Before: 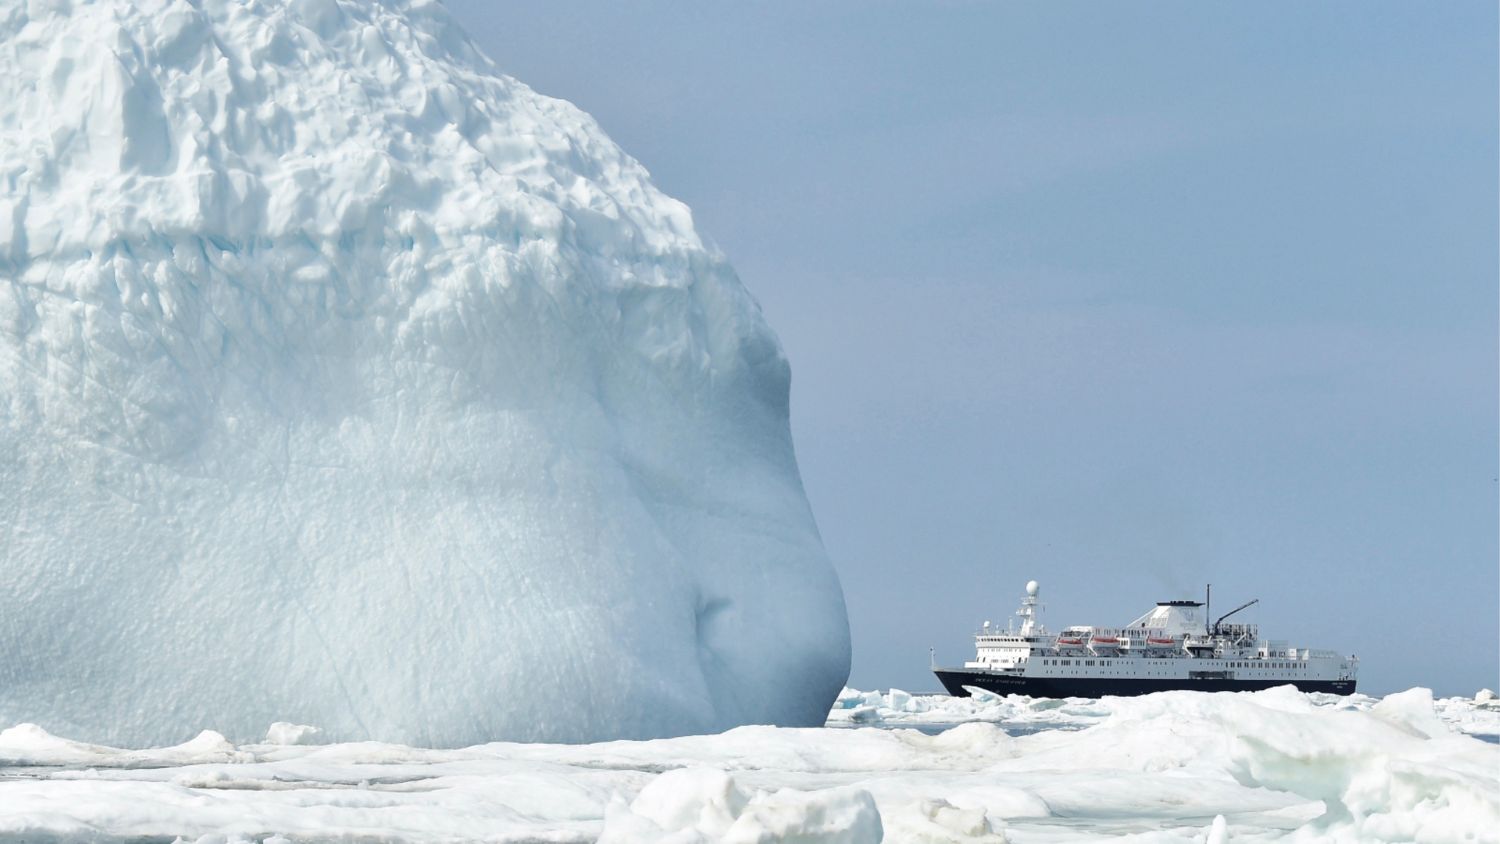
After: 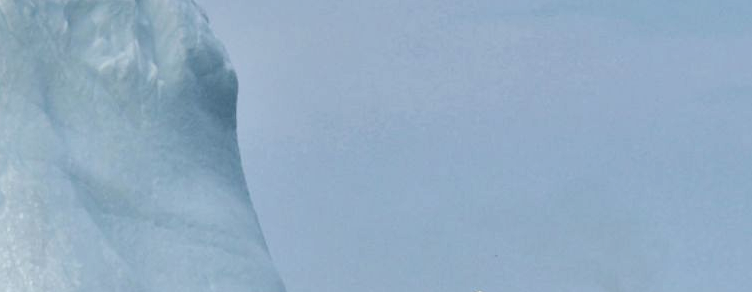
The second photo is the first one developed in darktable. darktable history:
contrast equalizer: octaves 7, y [[0.6 ×6], [0.55 ×6], [0 ×6], [0 ×6], [0 ×6]]
crop: left 36.869%, top 34.263%, right 12.932%, bottom 31.104%
